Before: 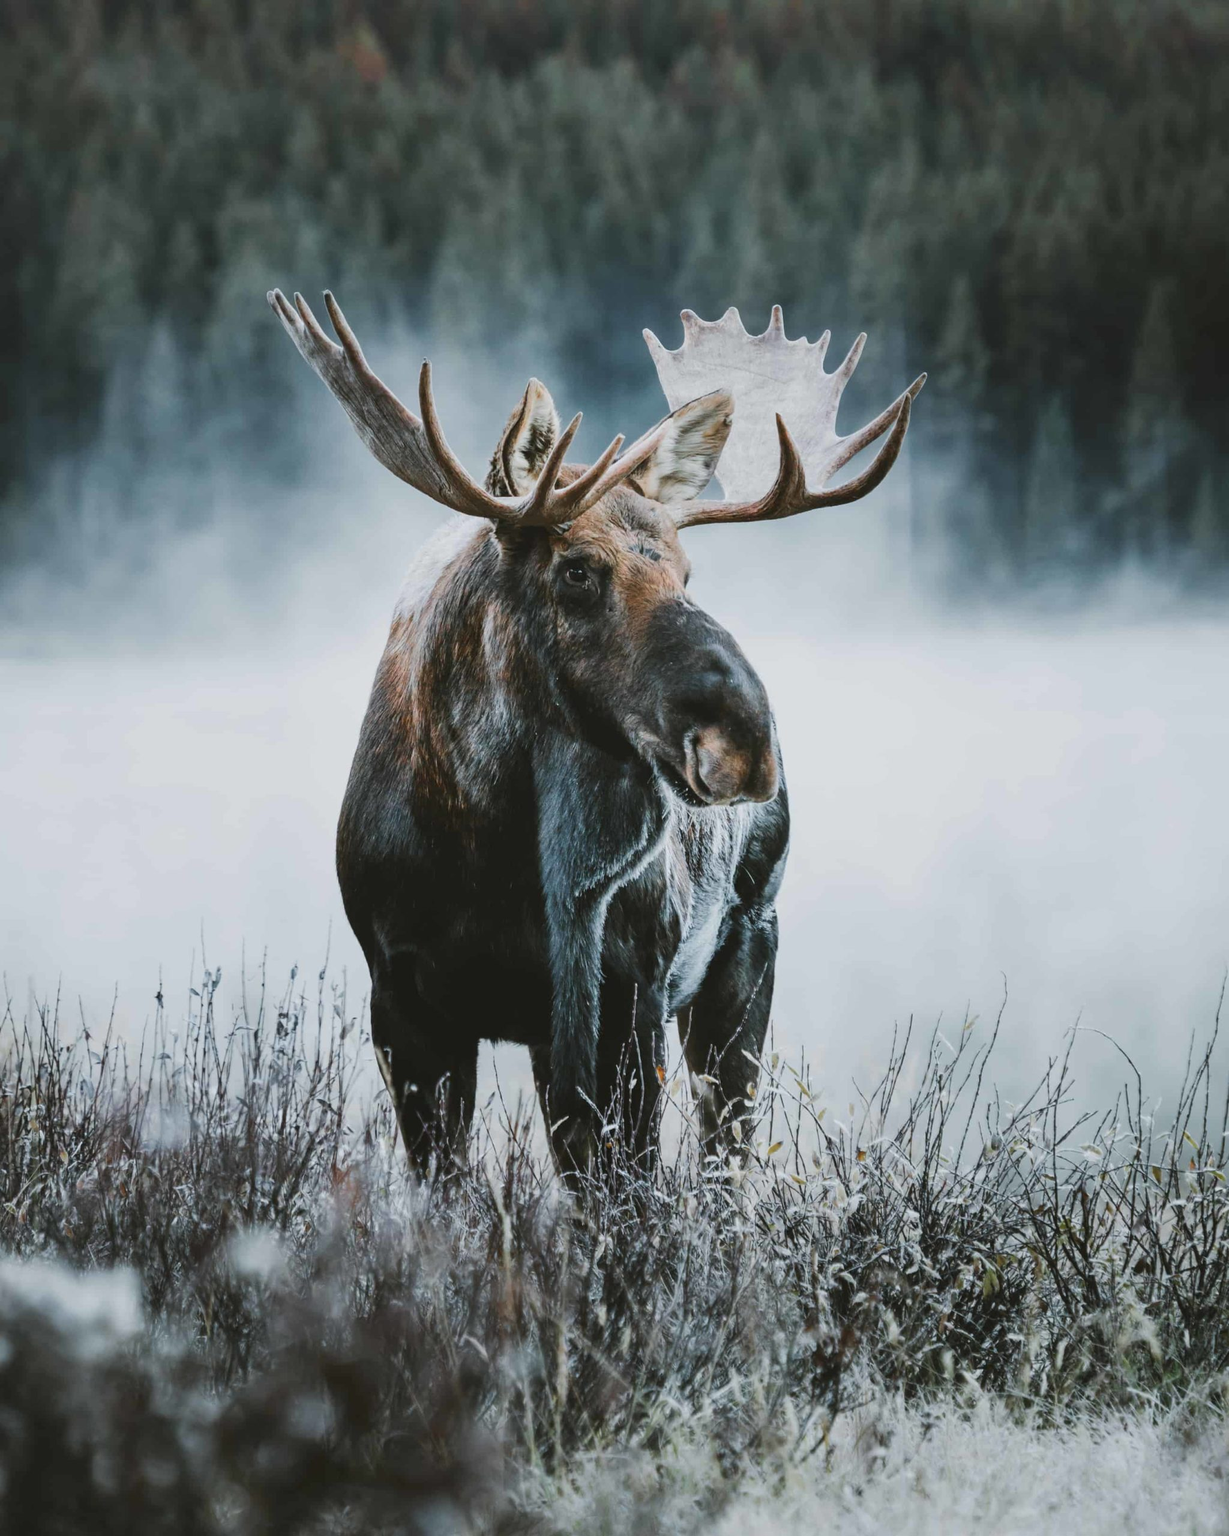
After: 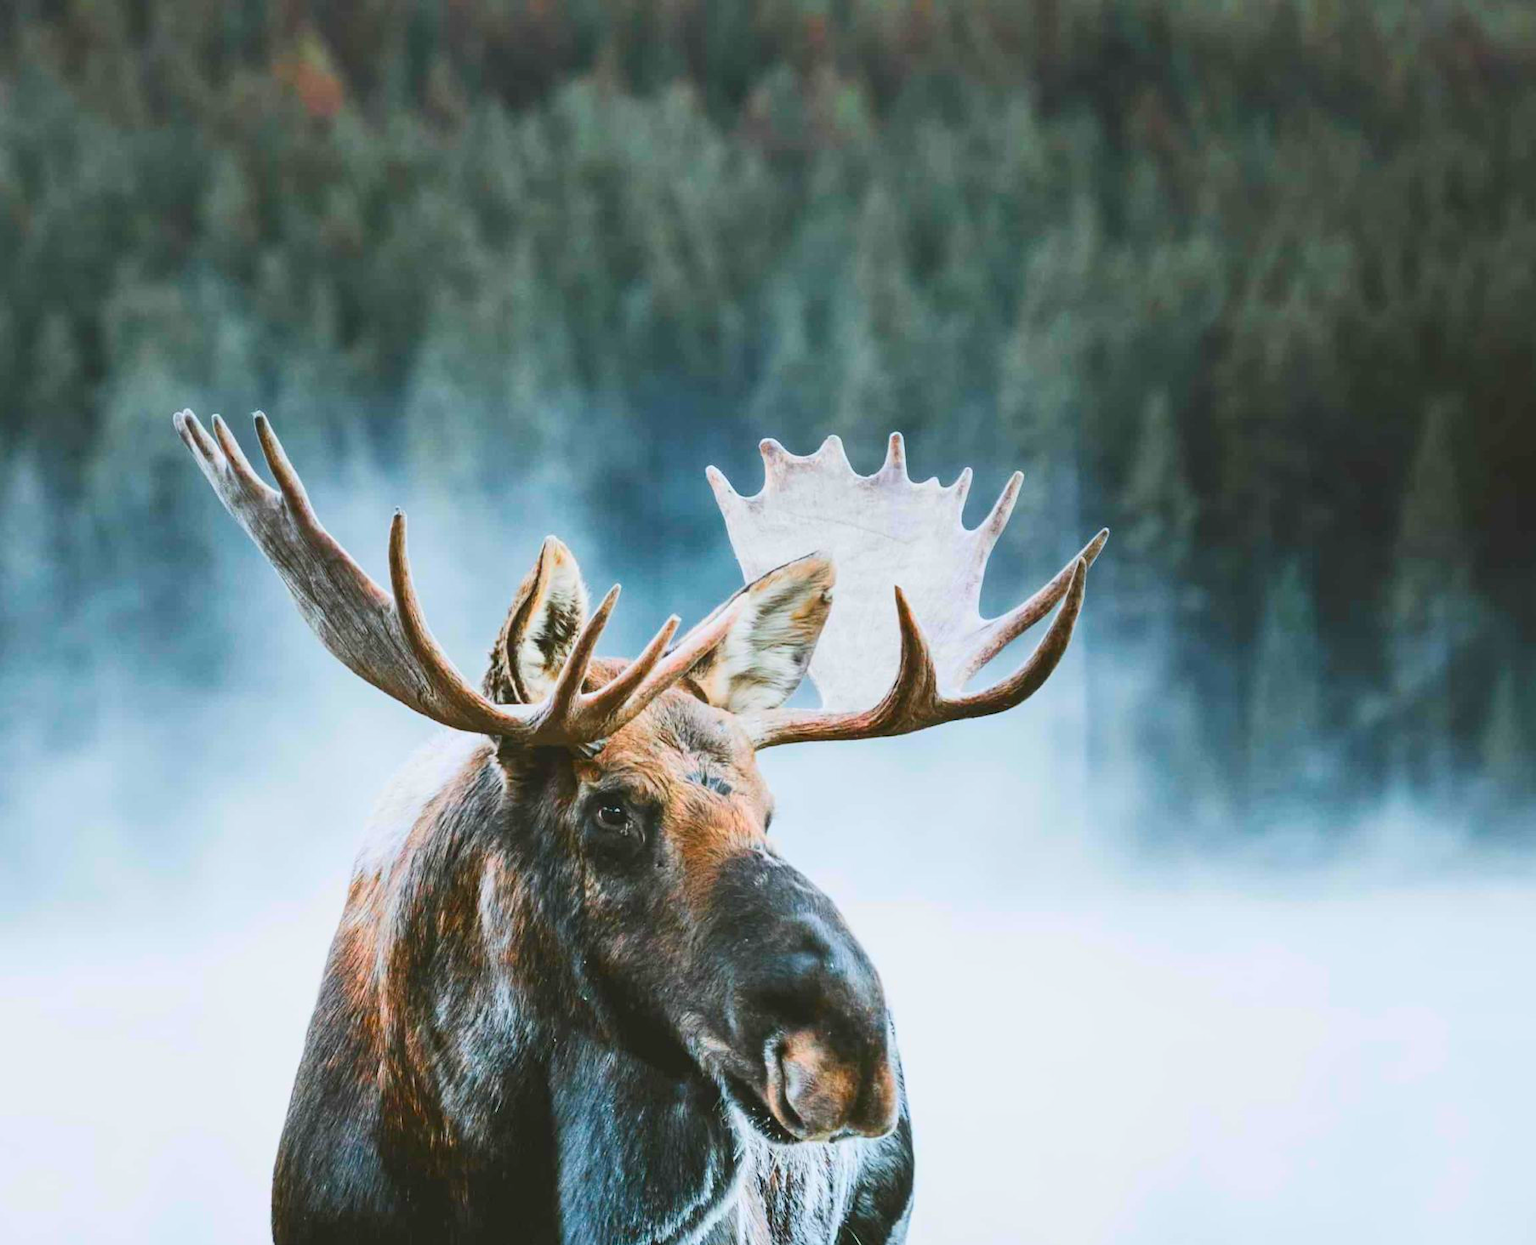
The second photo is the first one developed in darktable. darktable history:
crop and rotate: left 11.812%, bottom 42.776%
contrast brightness saturation: contrast 0.2, brightness 0.2, saturation 0.8
